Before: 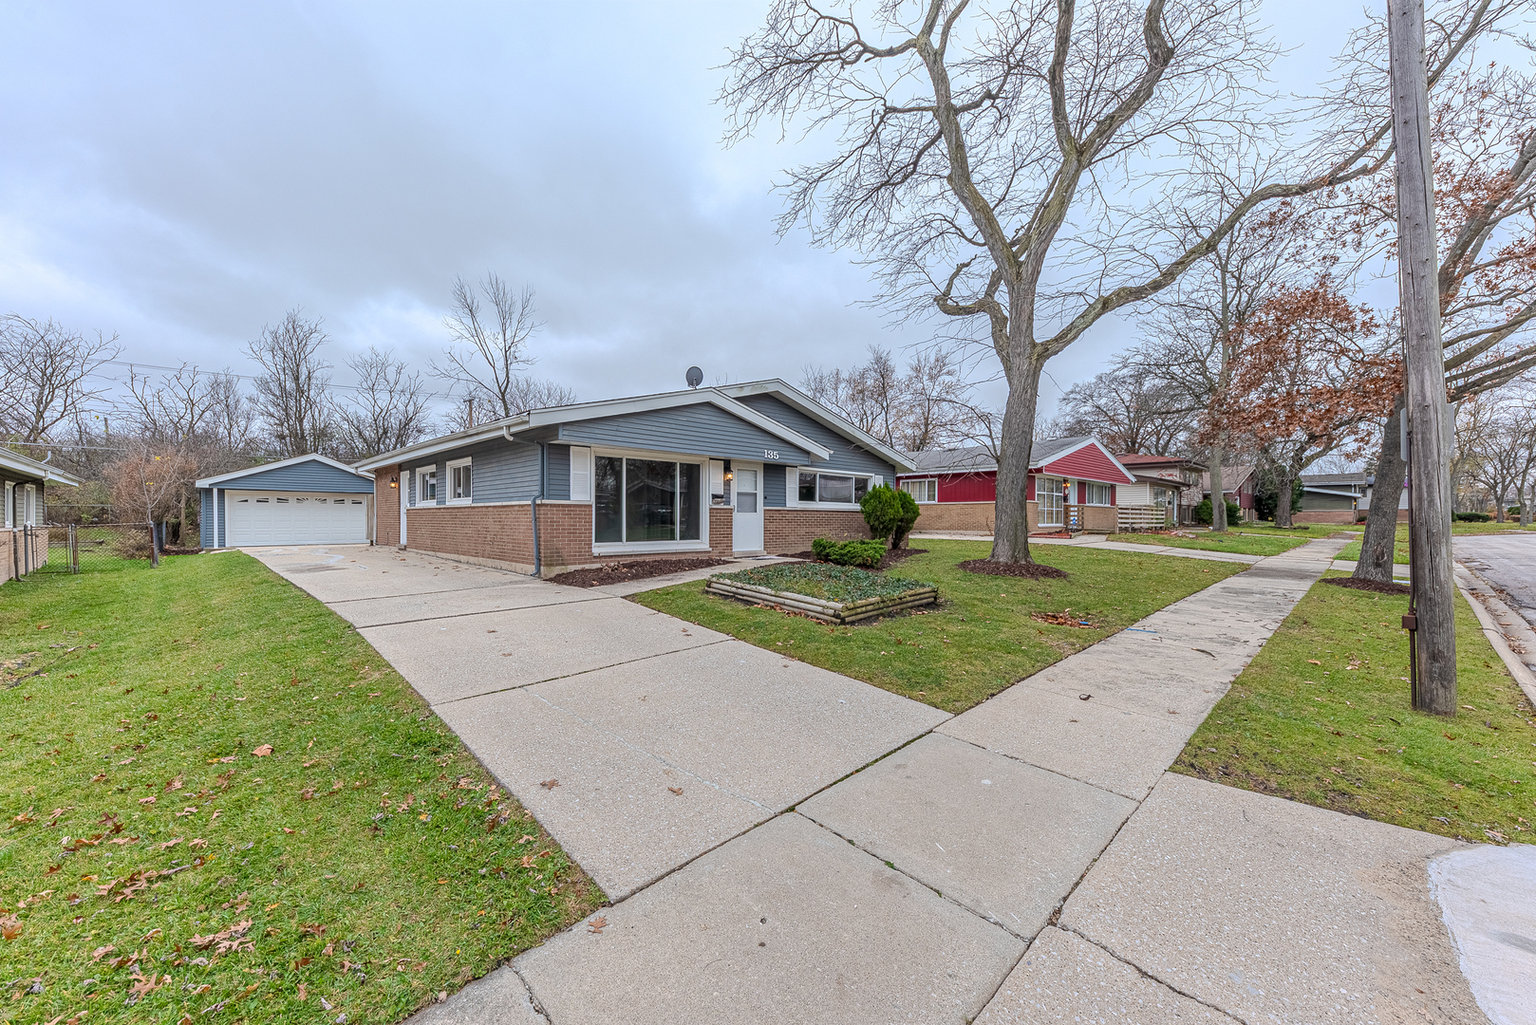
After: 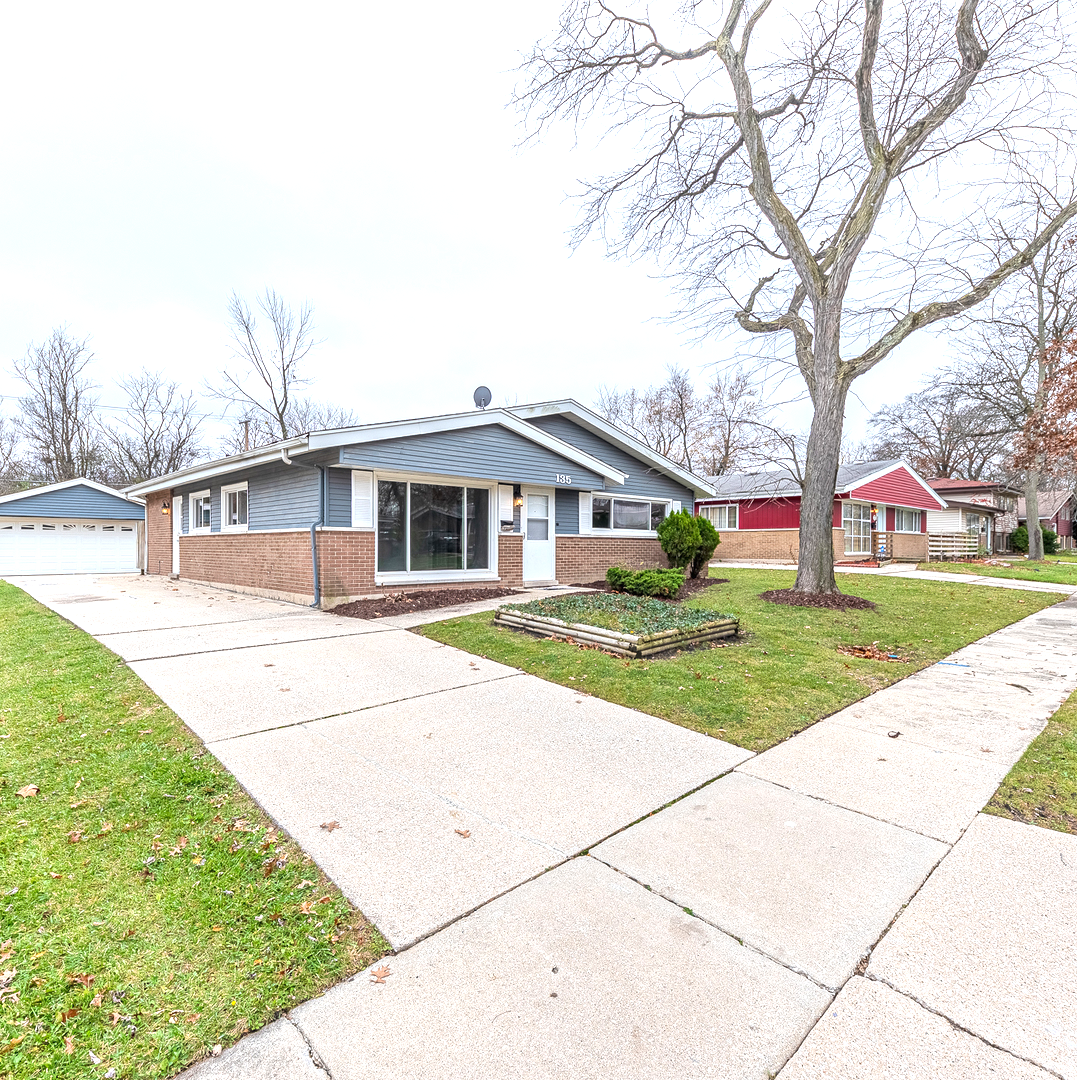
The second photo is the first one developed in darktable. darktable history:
exposure: black level correction 0, exposure 1.001 EV, compensate exposure bias true, compensate highlight preservation false
crop and rotate: left 15.492%, right 17.925%
